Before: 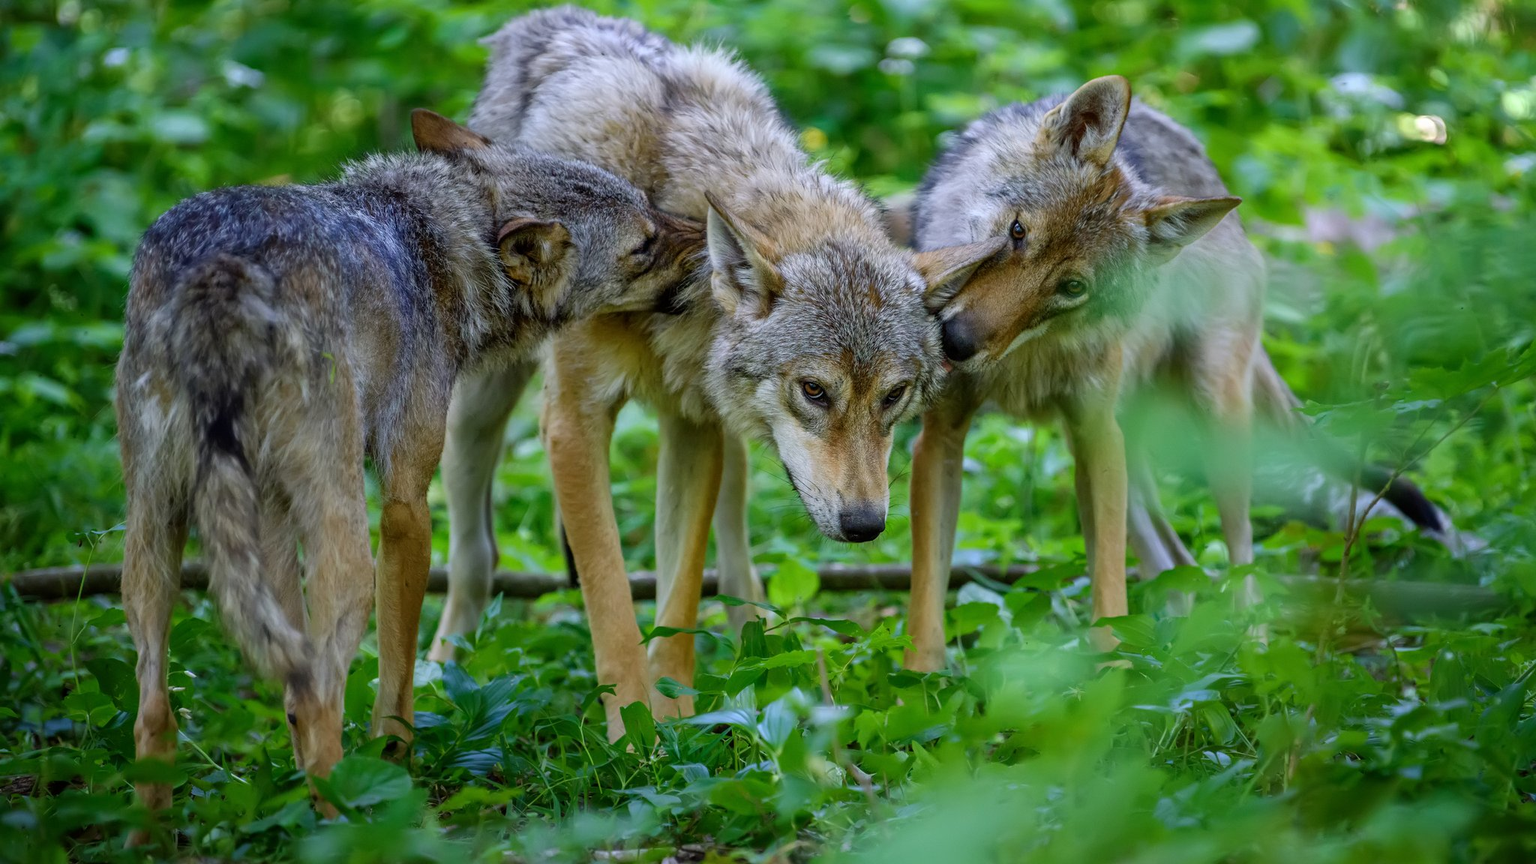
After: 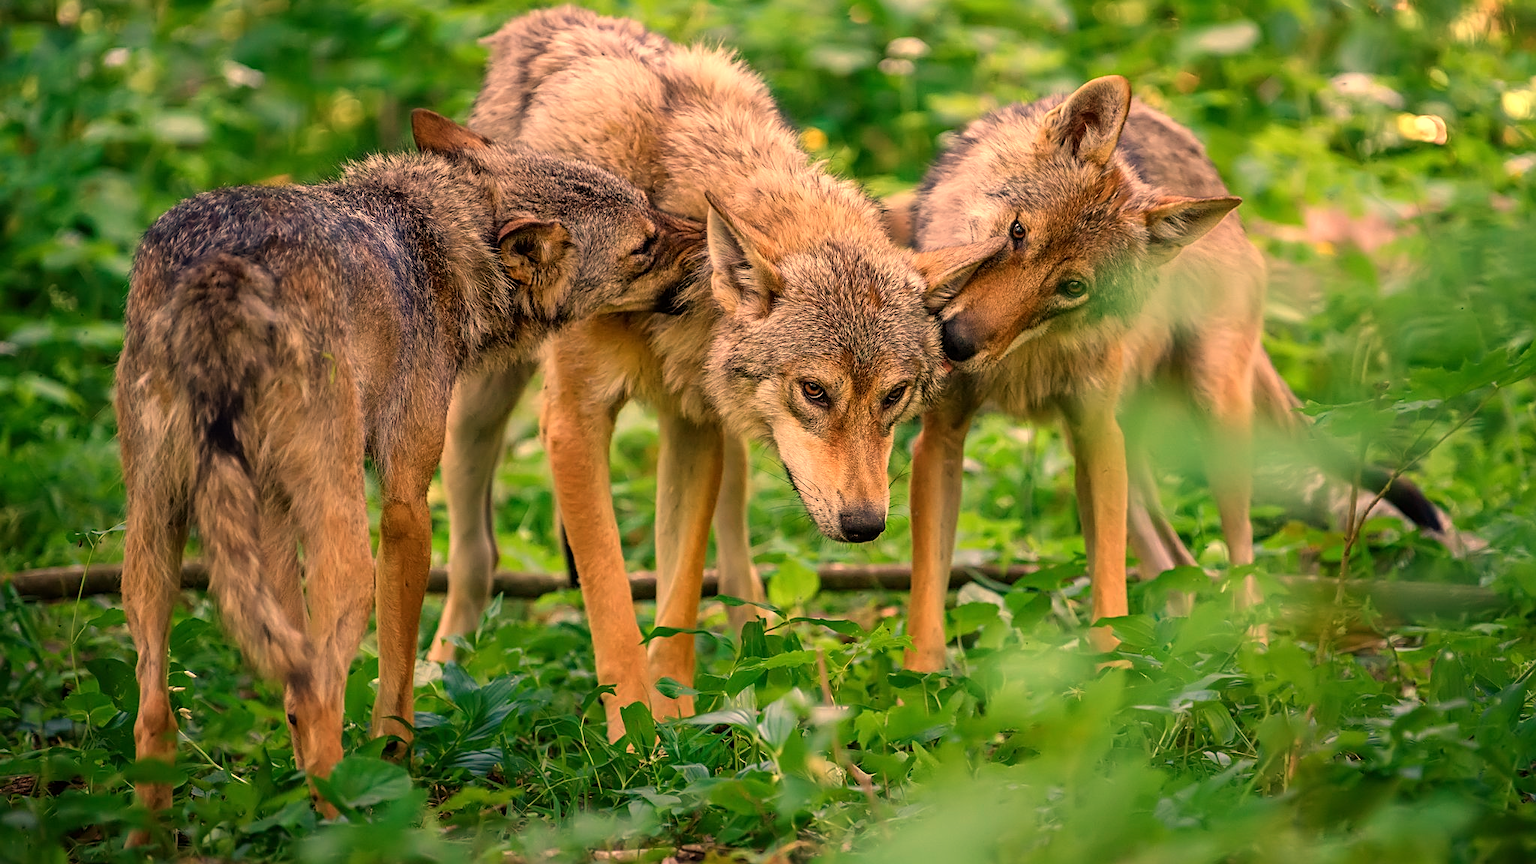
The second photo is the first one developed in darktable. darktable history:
white balance: red 1.467, blue 0.684
exposure: exposure 0.127 EV, compensate highlight preservation false
rotate and perspective: crop left 0, crop top 0
sharpen: on, module defaults
